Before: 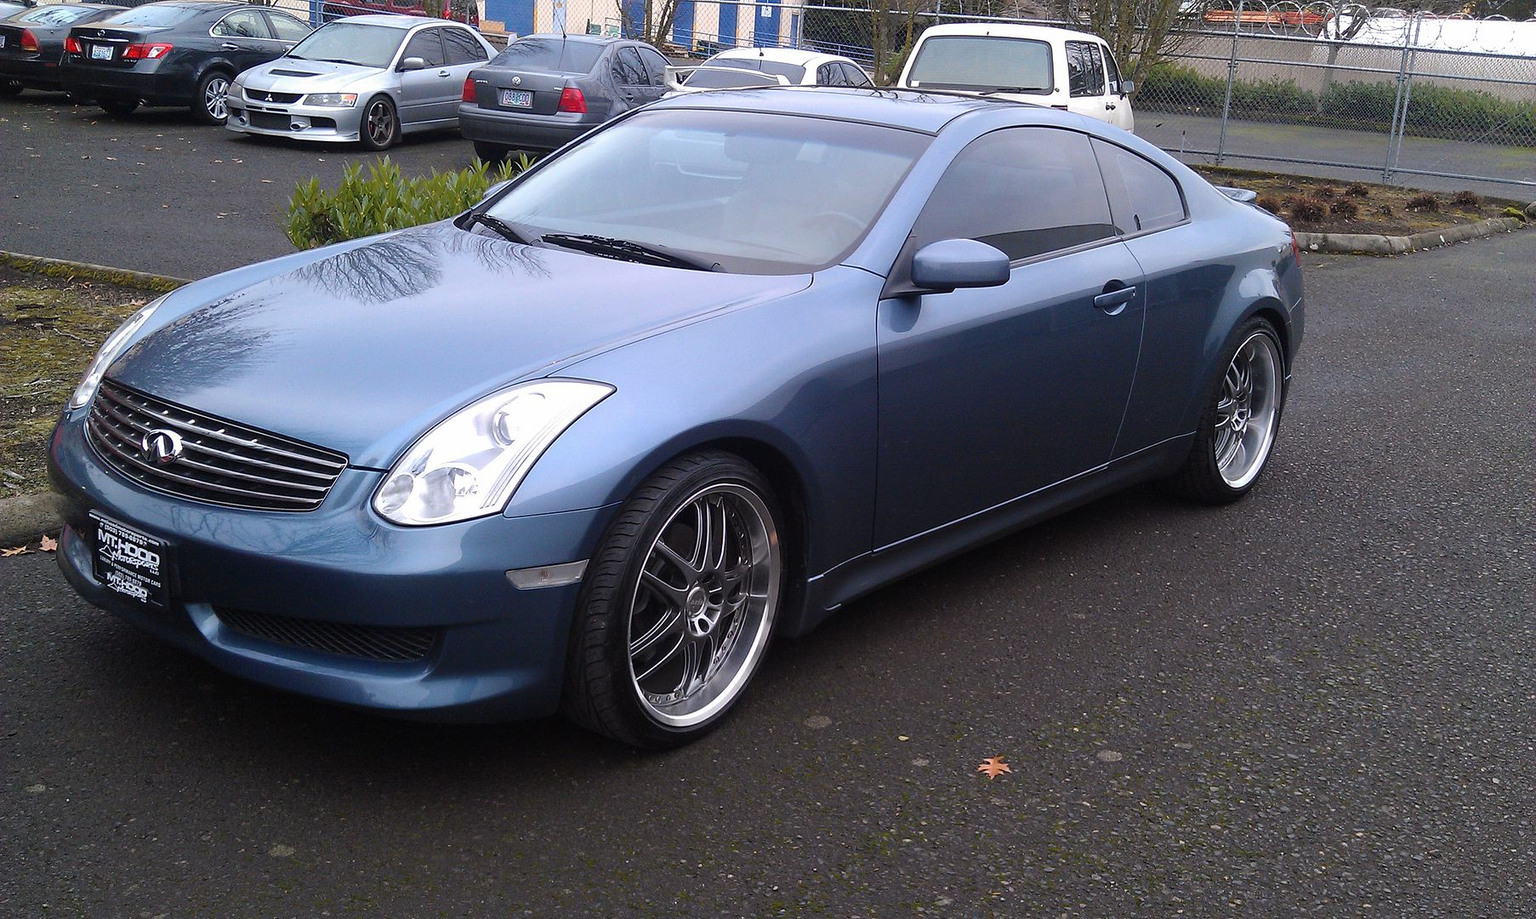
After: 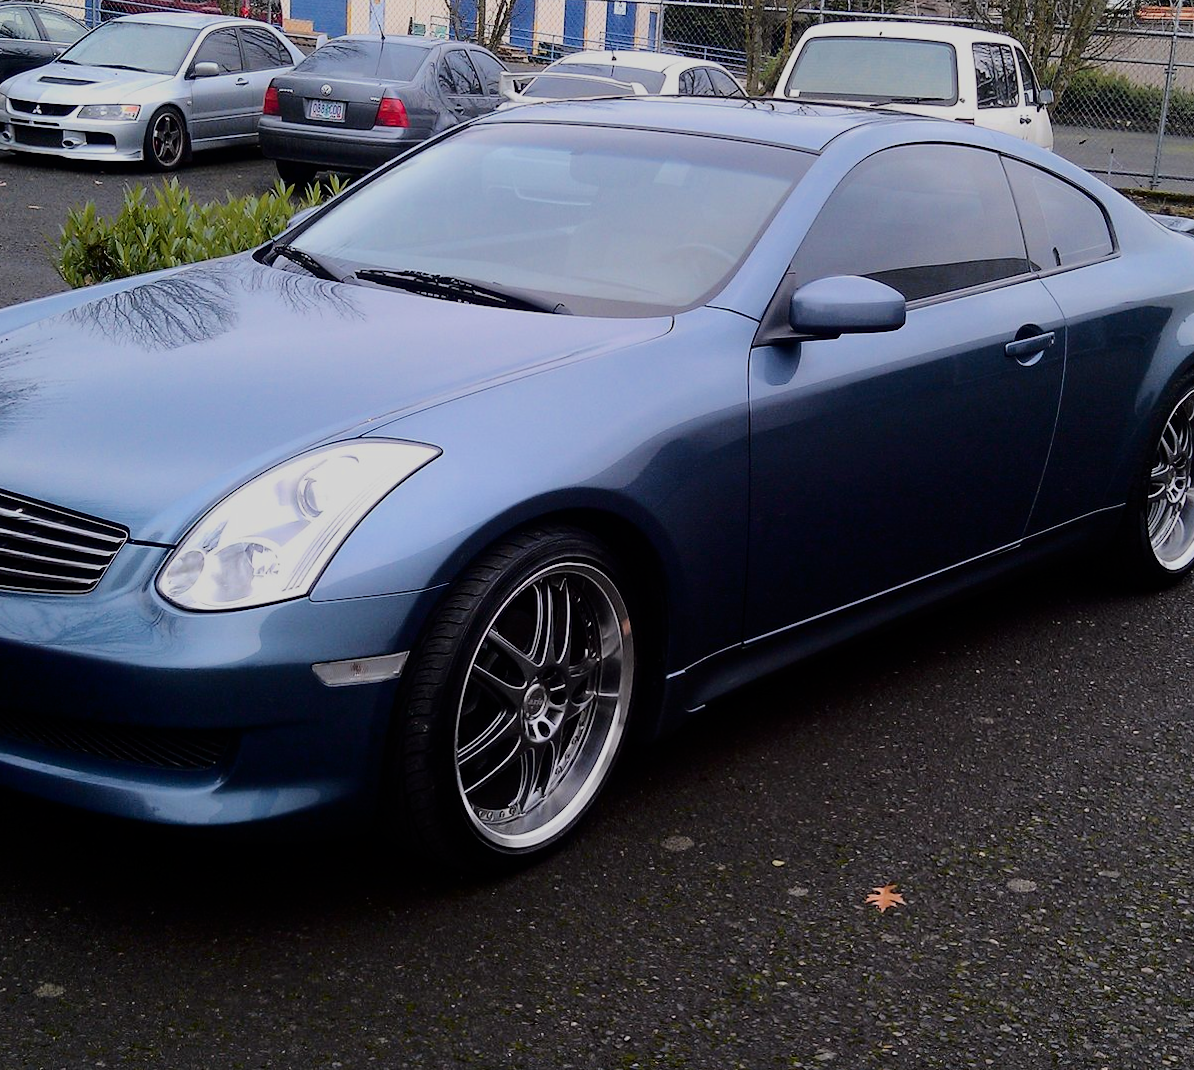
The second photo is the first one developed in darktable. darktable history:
filmic rgb: black relative exposure -8.42 EV, white relative exposure 4.68 EV, hardness 3.82, color science v6 (2022)
fill light: exposure -2 EV, width 8.6
rotate and perspective: rotation 0.192°, lens shift (horizontal) -0.015, crop left 0.005, crop right 0.996, crop top 0.006, crop bottom 0.99
crop and rotate: left 15.055%, right 18.278%
